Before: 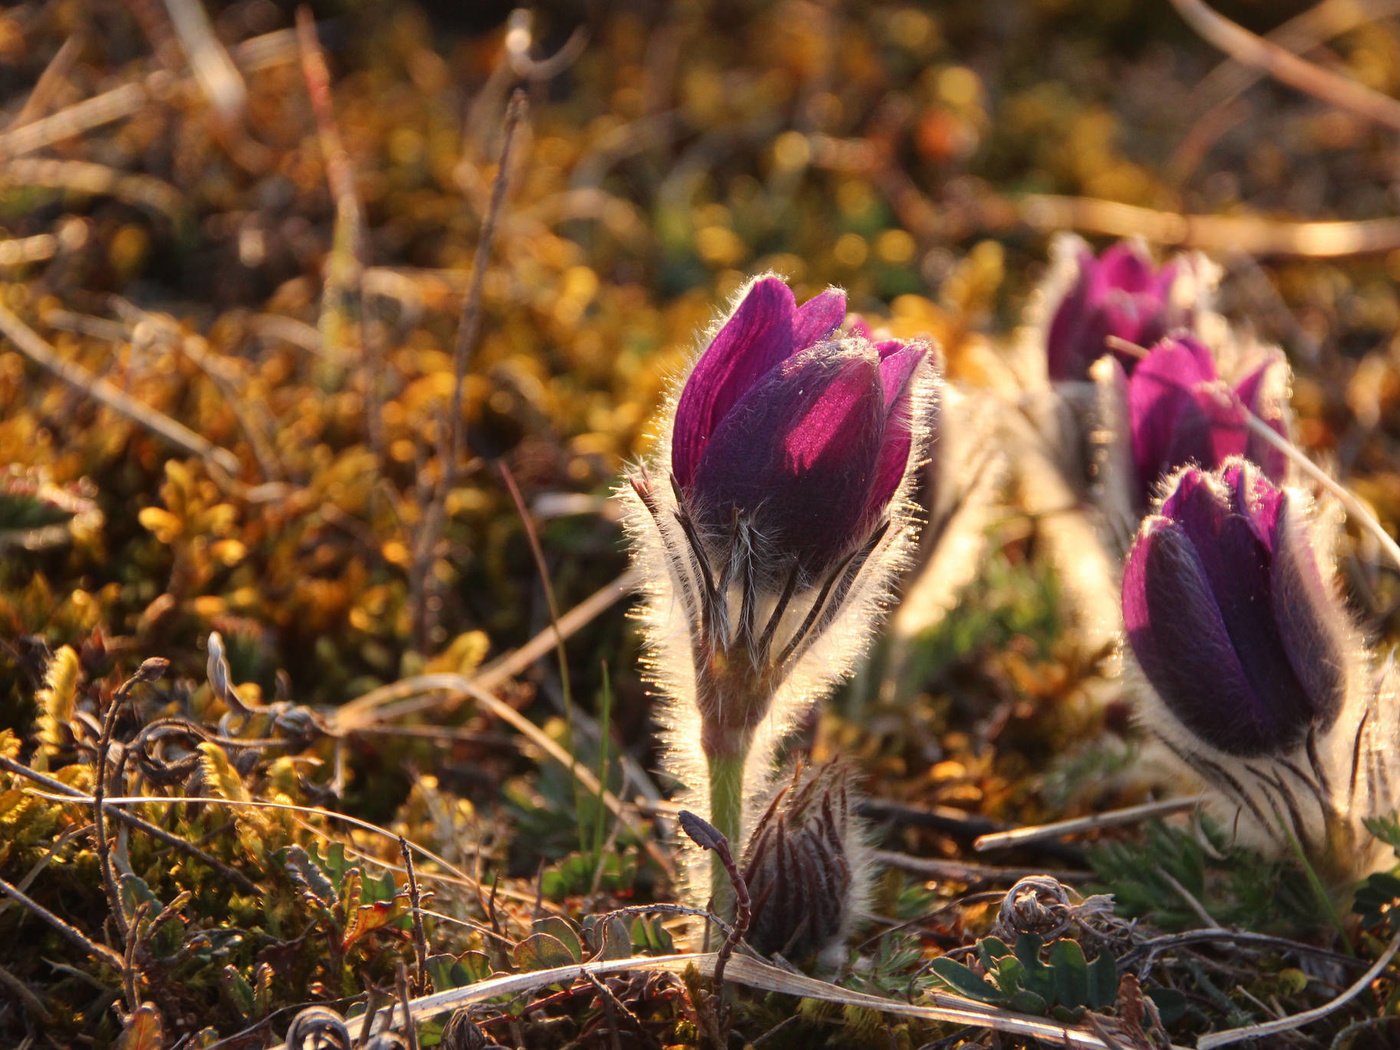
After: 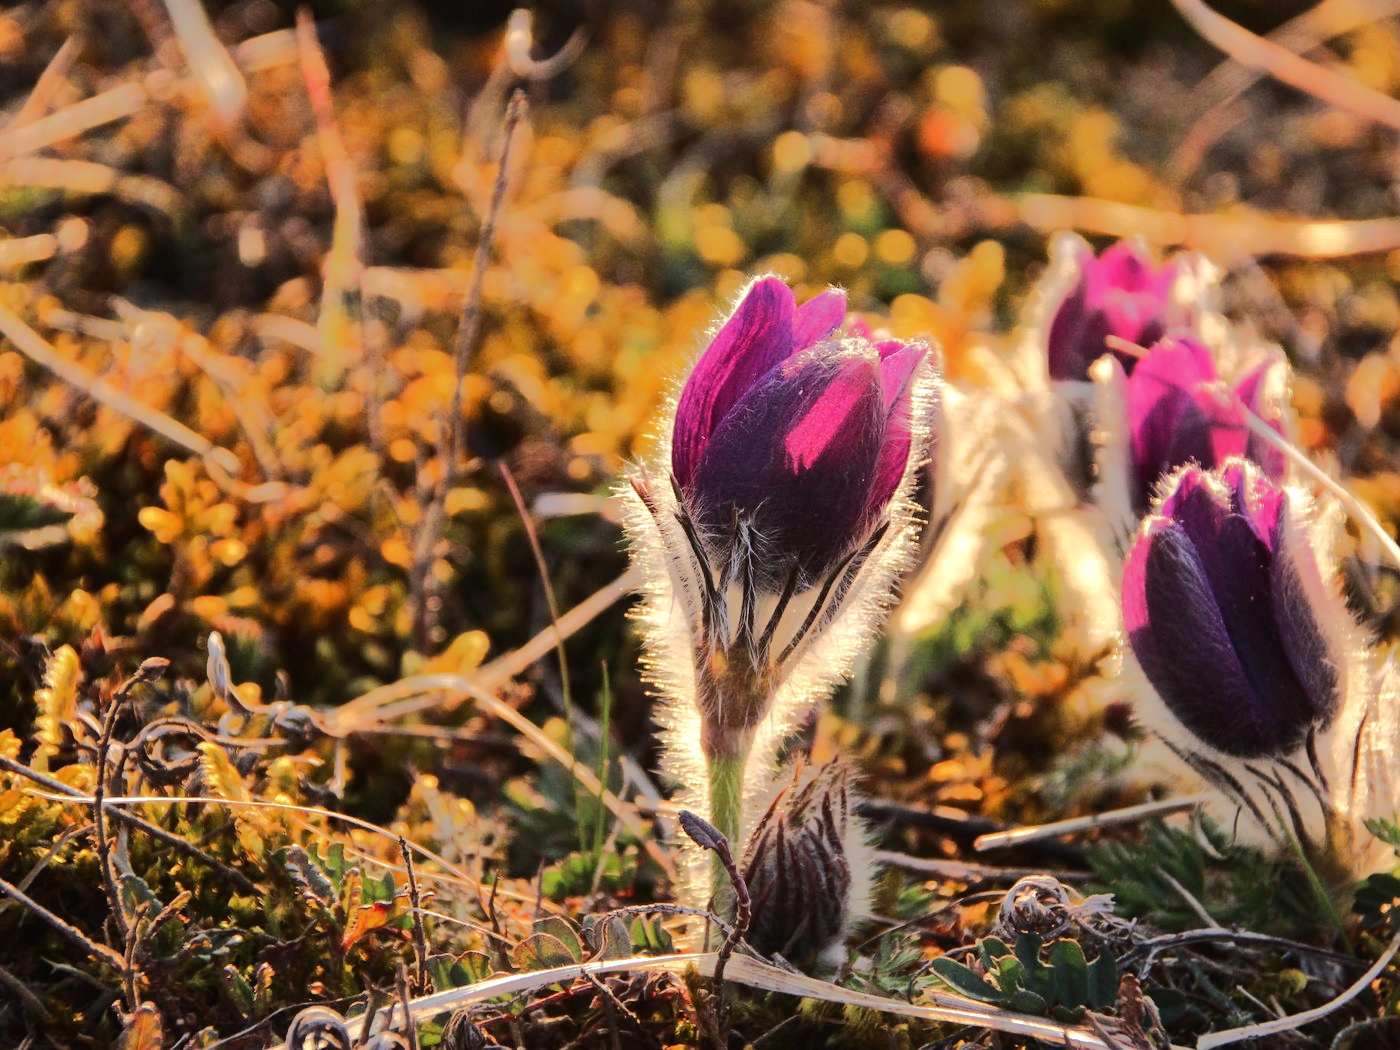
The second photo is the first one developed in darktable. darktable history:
tone equalizer: -8 EV -0.491 EV, -7 EV -0.311 EV, -6 EV -0.066 EV, -5 EV 0.452 EV, -4 EV 0.956 EV, -3 EV 0.81 EV, -2 EV -0.006 EV, -1 EV 0.13 EV, +0 EV -0.008 EV, edges refinement/feathering 500, mask exposure compensation -1.57 EV, preserve details no
